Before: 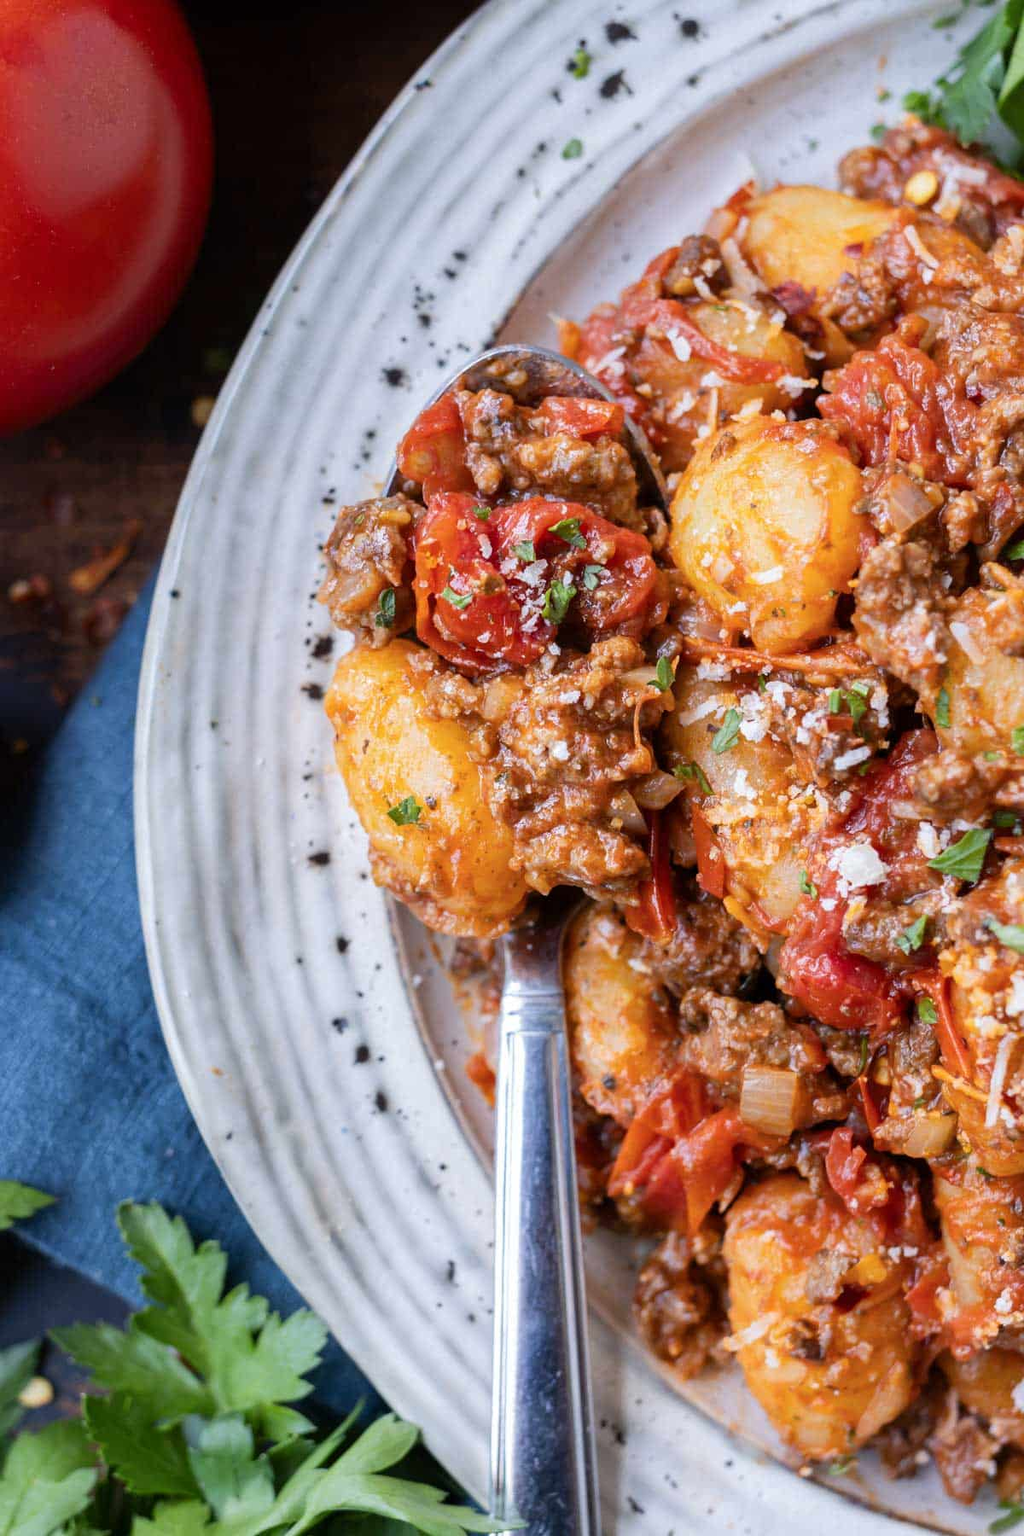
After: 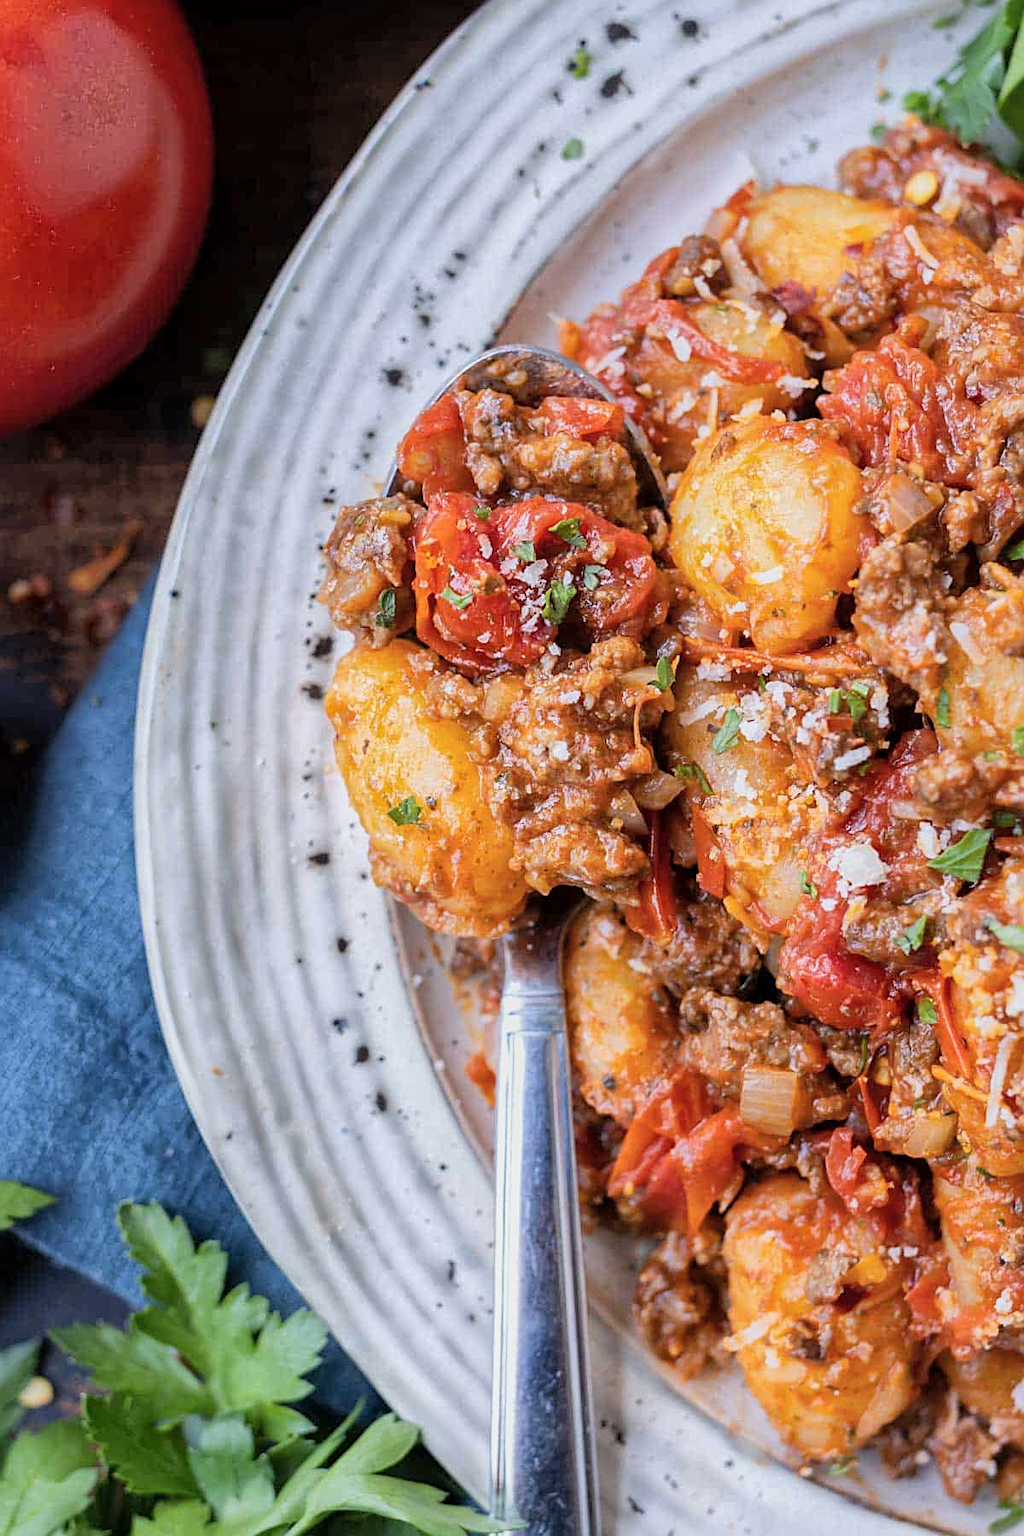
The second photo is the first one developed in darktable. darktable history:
global tonemap: drago (1, 100), detail 1
sharpen: on, module defaults
